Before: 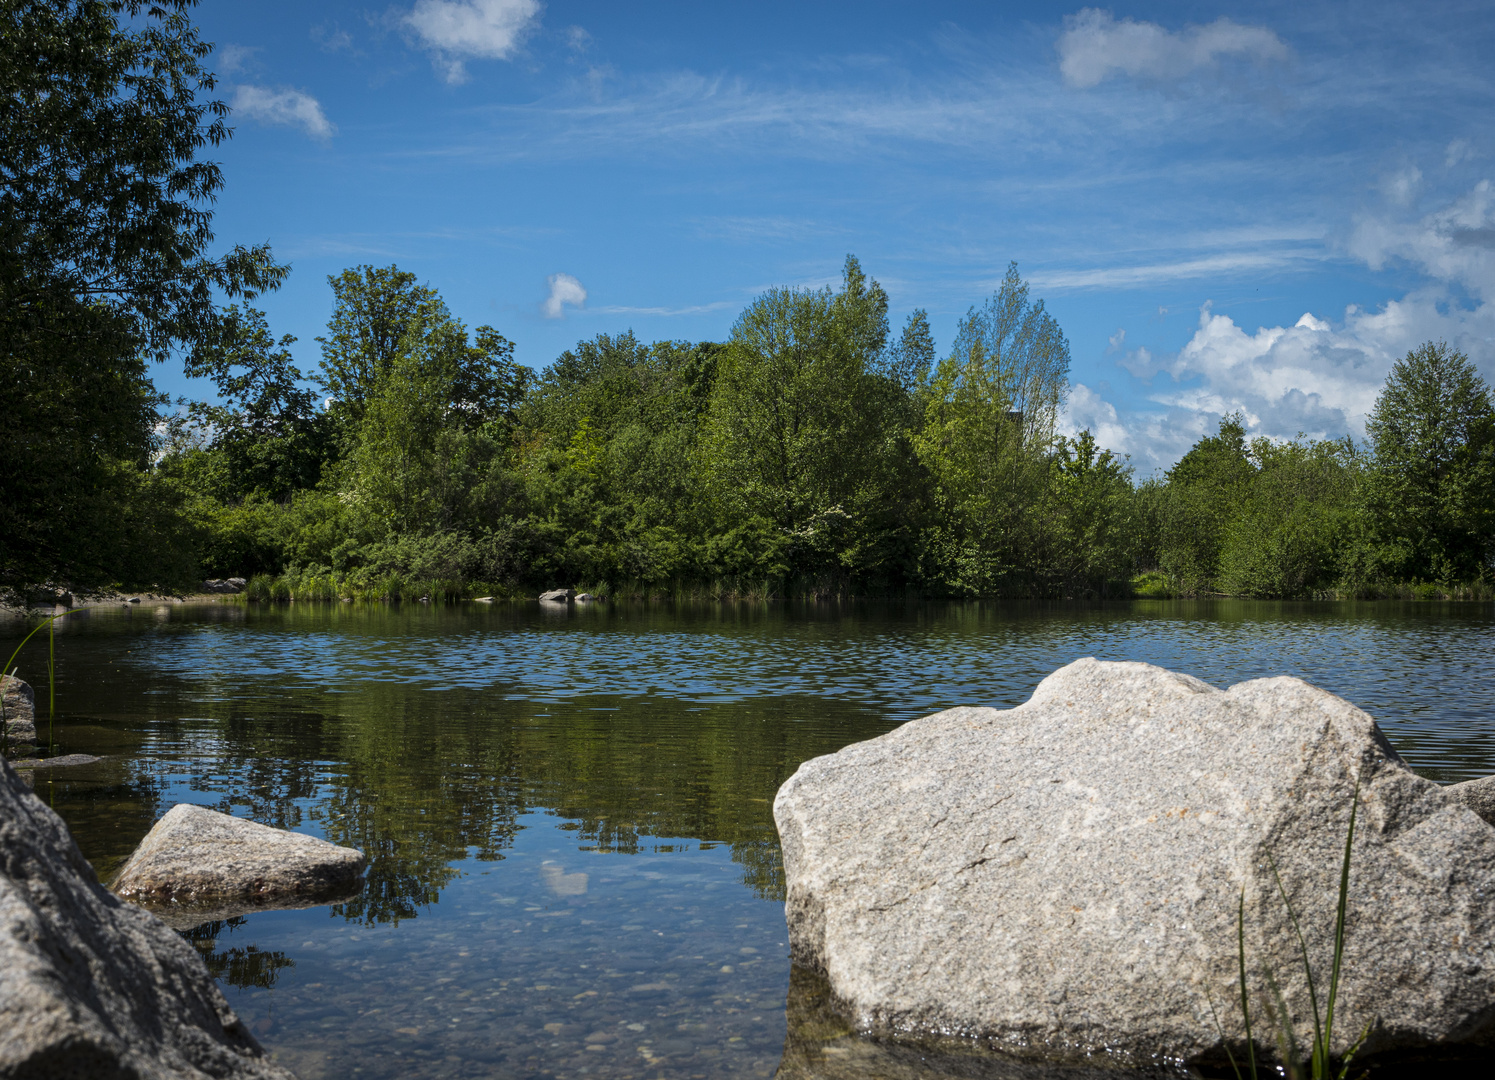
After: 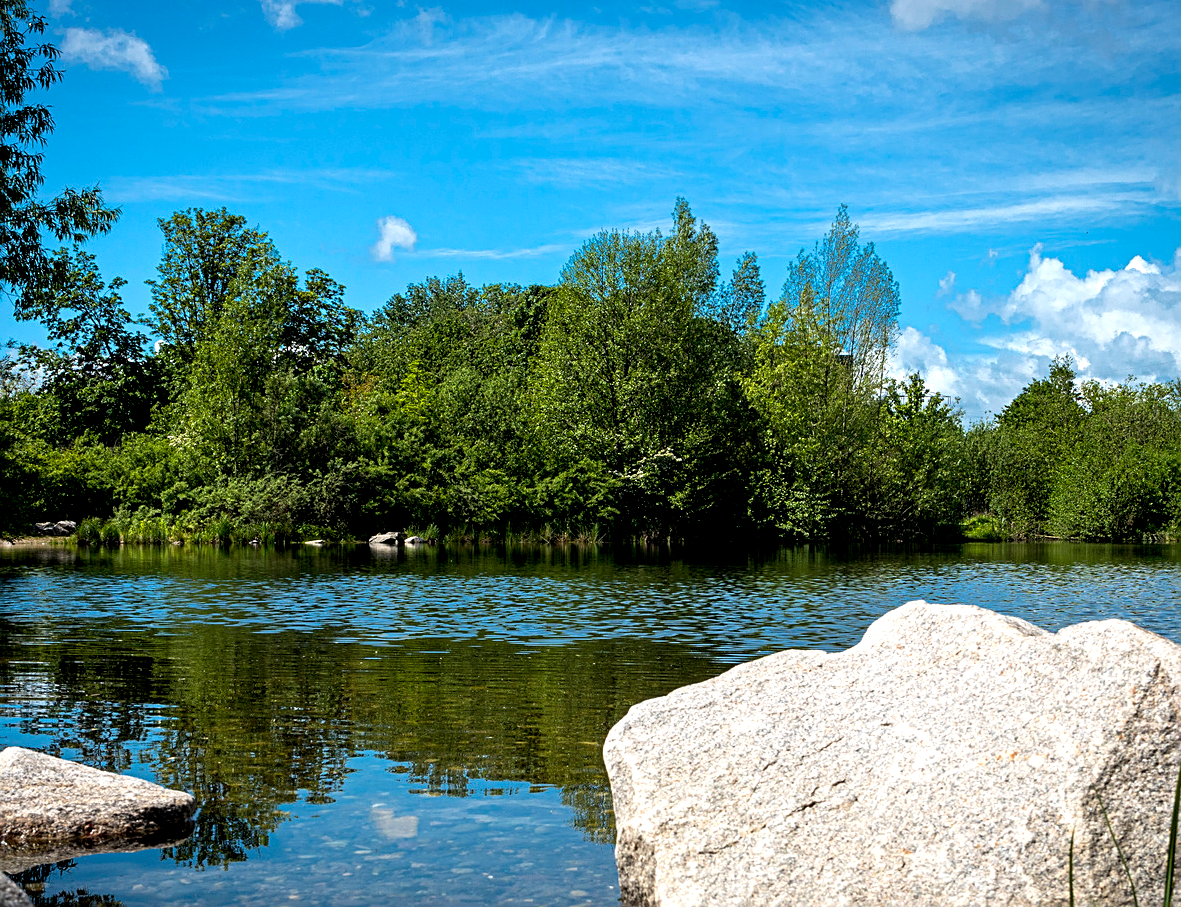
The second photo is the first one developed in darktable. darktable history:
crop: left 11.42%, top 5.35%, right 9.569%, bottom 10.648%
exposure: black level correction 0.006, compensate exposure bias true, compensate highlight preservation false
sharpen: on, module defaults
